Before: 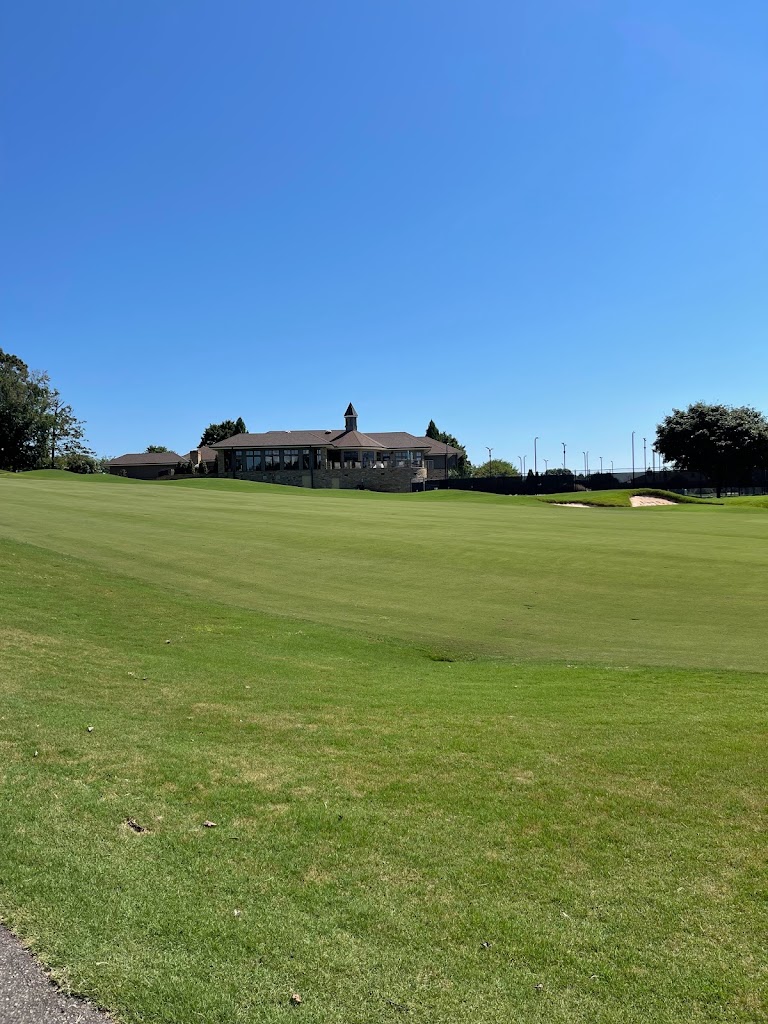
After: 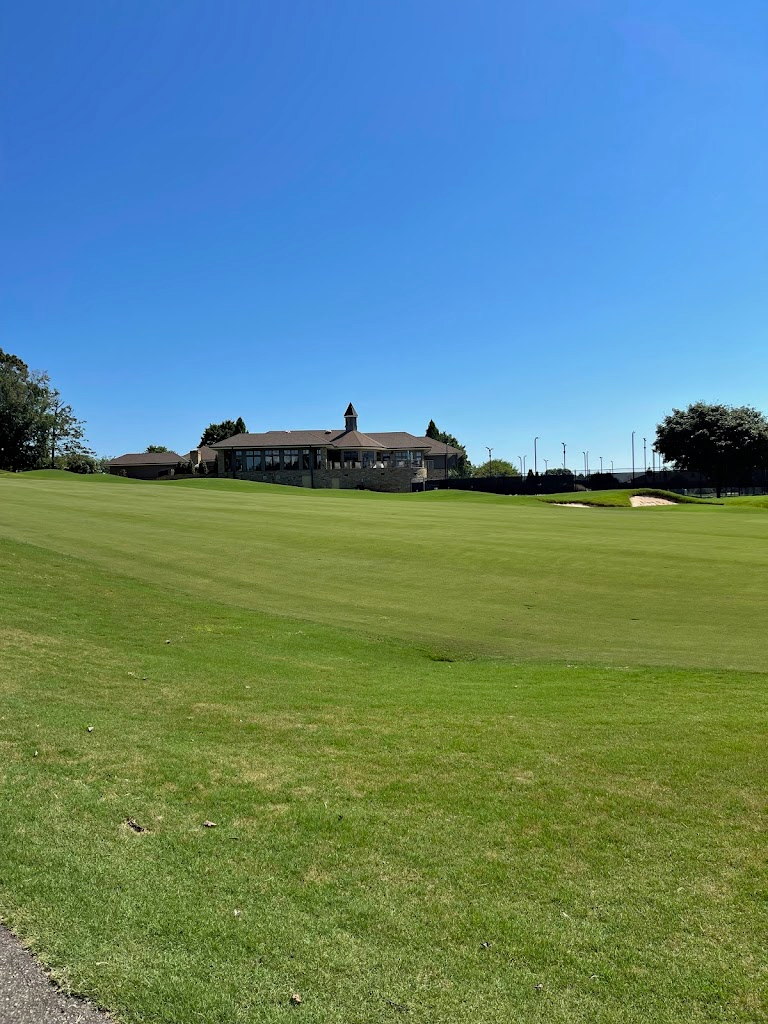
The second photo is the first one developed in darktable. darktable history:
color correction: highlights a* -2.7, highlights b* 2.6
haze removal: compatibility mode true, adaptive false
